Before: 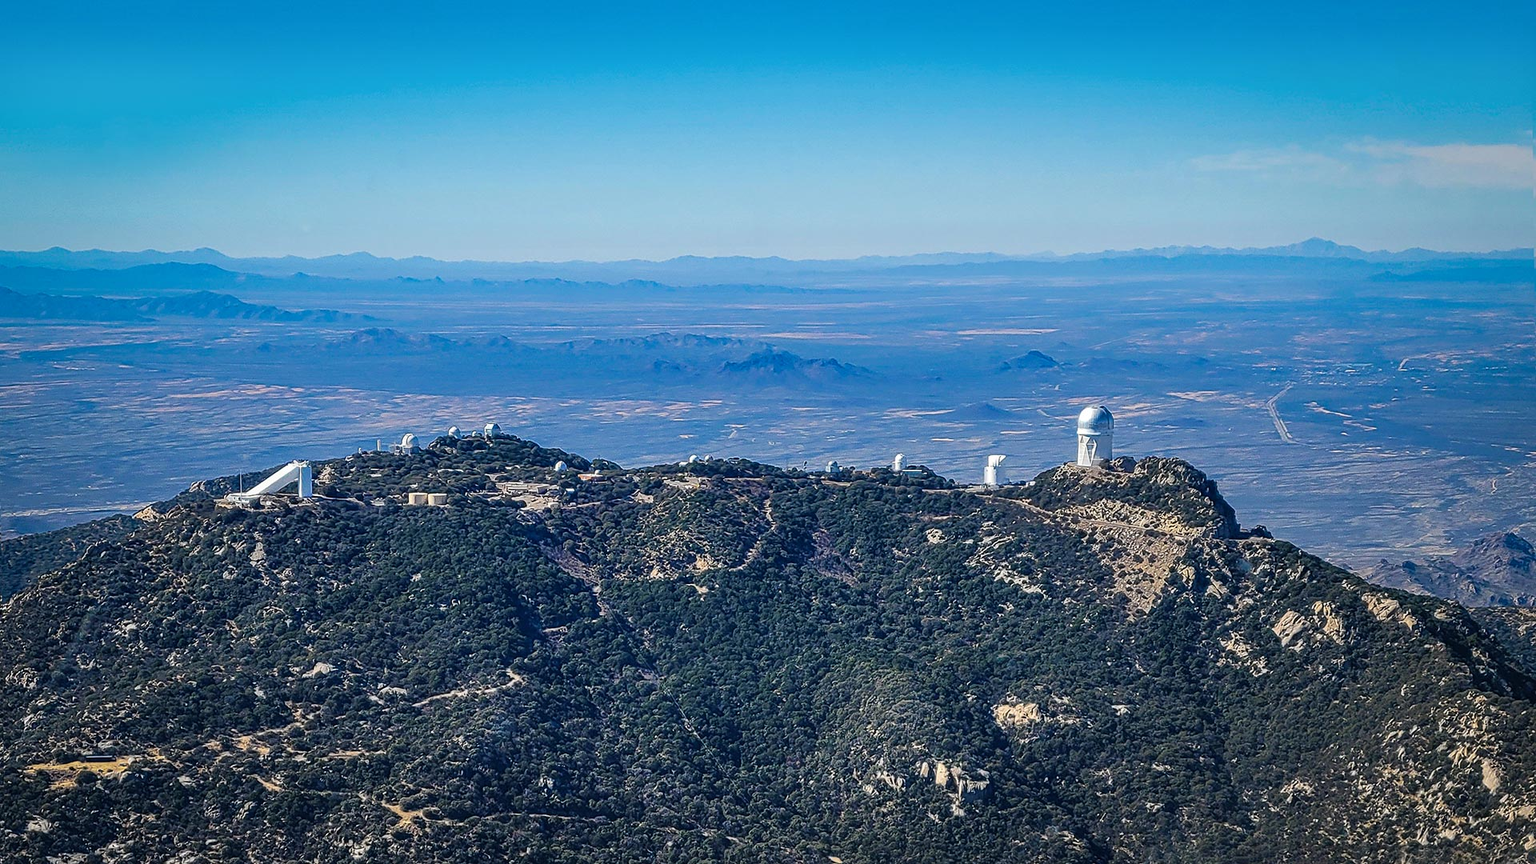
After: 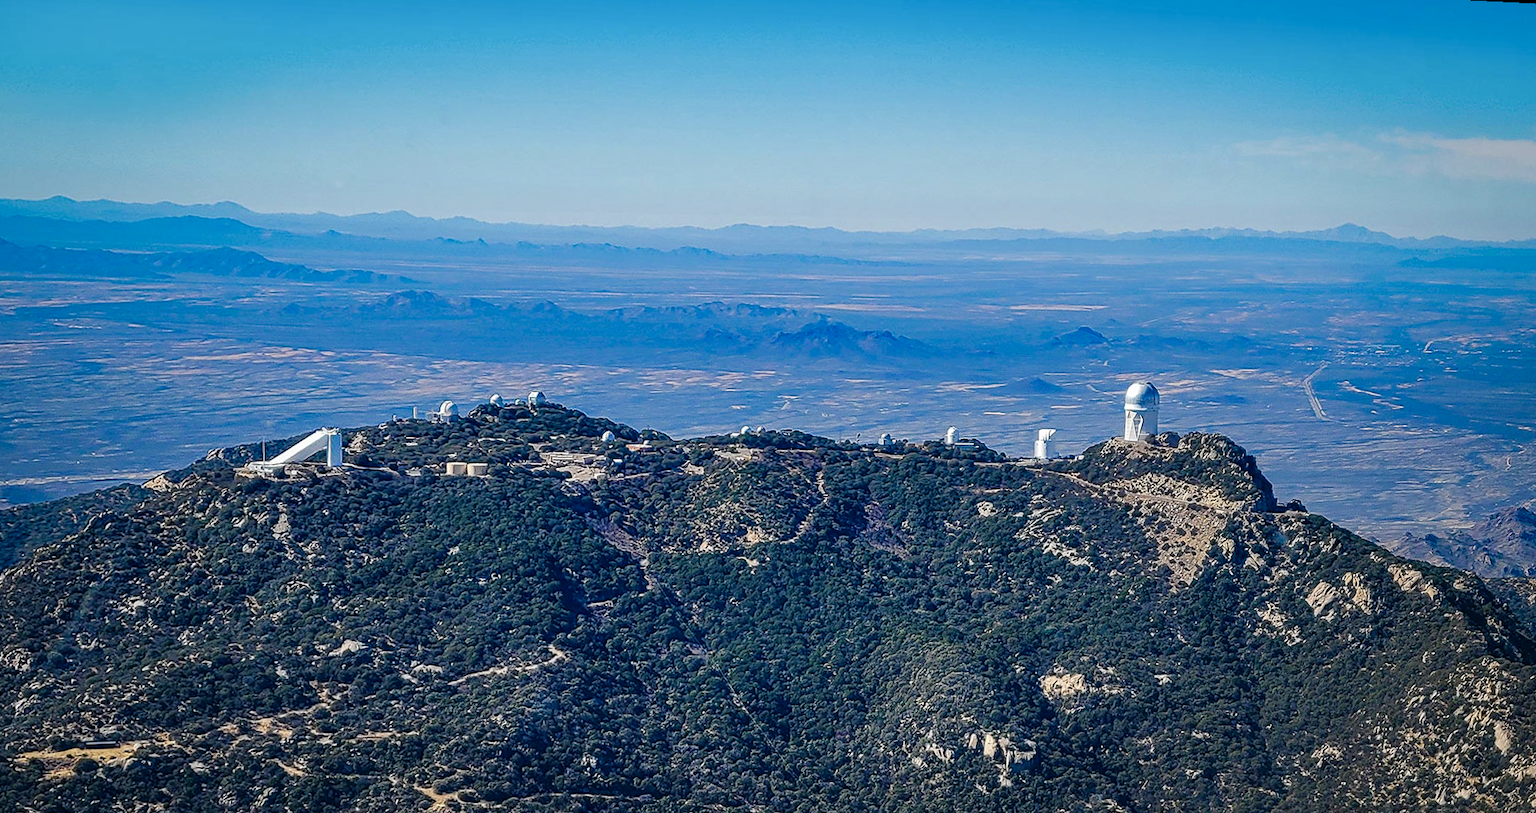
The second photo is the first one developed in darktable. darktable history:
rotate and perspective: rotation 0.679°, lens shift (horizontal) 0.136, crop left 0.009, crop right 0.991, crop top 0.078, crop bottom 0.95
color balance rgb: perceptual saturation grading › global saturation 20%, perceptual saturation grading › highlights -50%, perceptual saturation grading › shadows 30%
shadows and highlights: shadows 4.1, highlights -17.6, soften with gaussian
